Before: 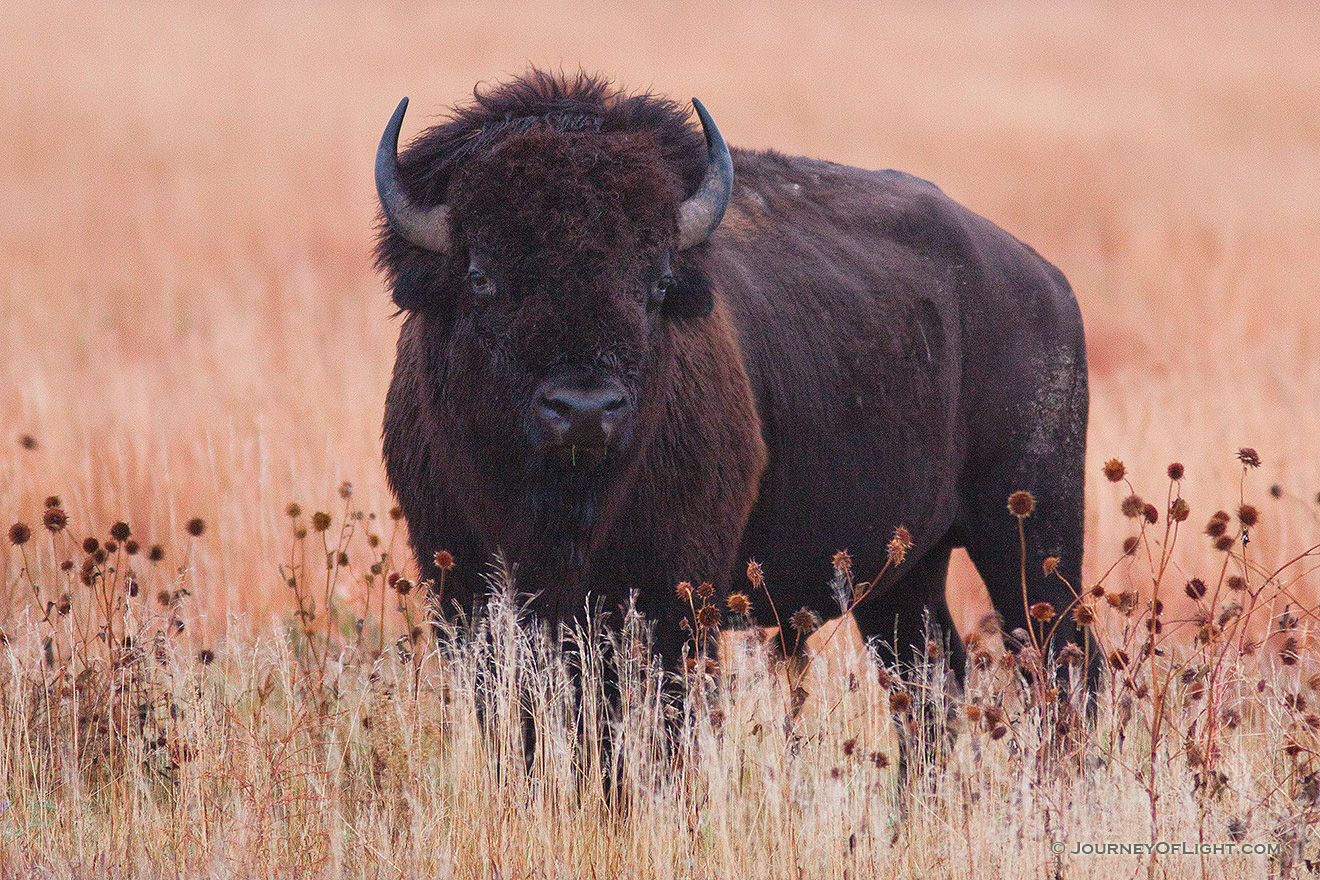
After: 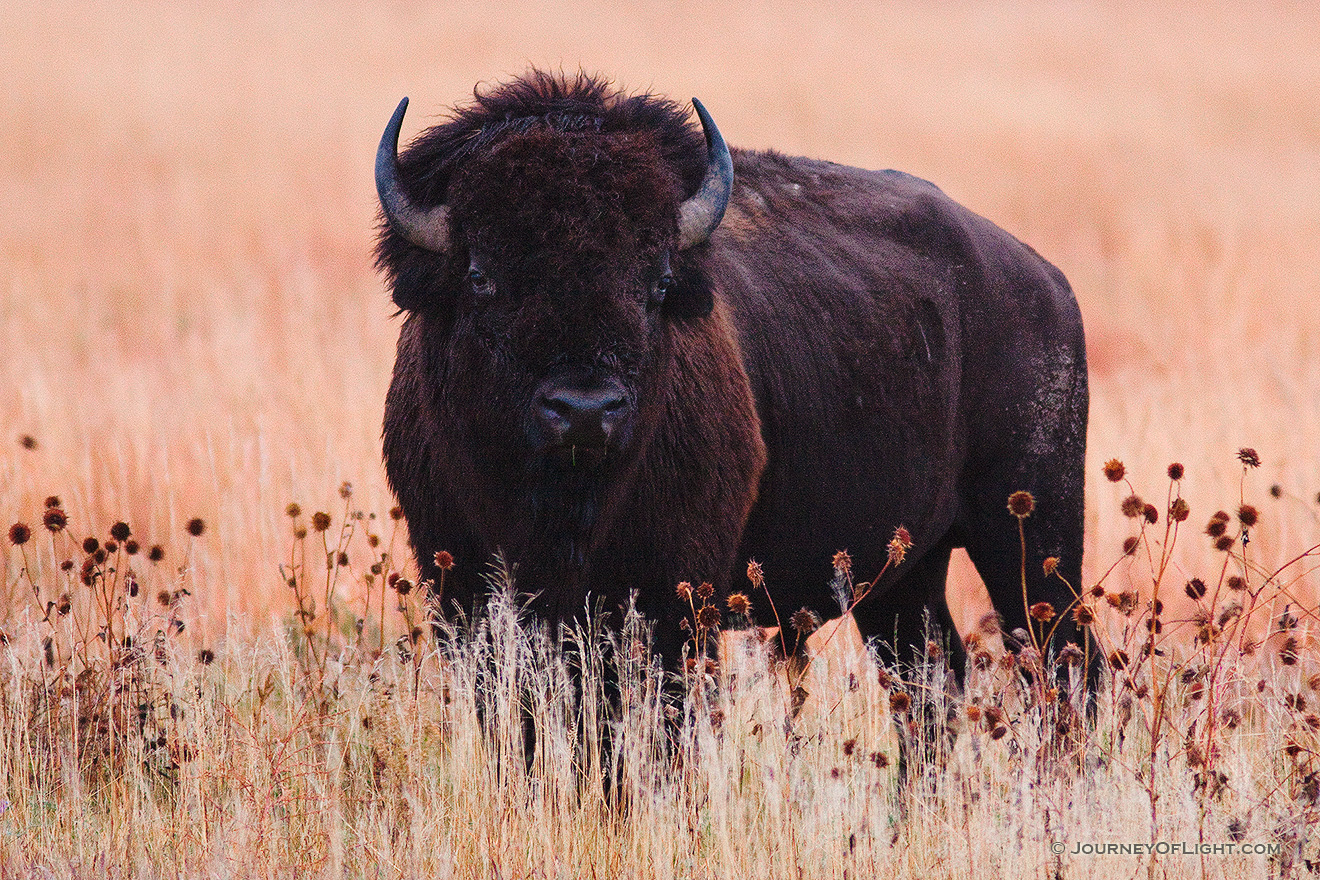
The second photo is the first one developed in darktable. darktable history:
color zones: curves: ch0 [(0.25, 0.5) (0.347, 0.092) (0.75, 0.5)]; ch1 [(0.25, 0.5) (0.33, 0.51) (0.75, 0.5)]
base curve: curves: ch0 [(0, 0) (0.073, 0.04) (0.157, 0.139) (0.492, 0.492) (0.758, 0.758) (1, 1)], preserve colors none
